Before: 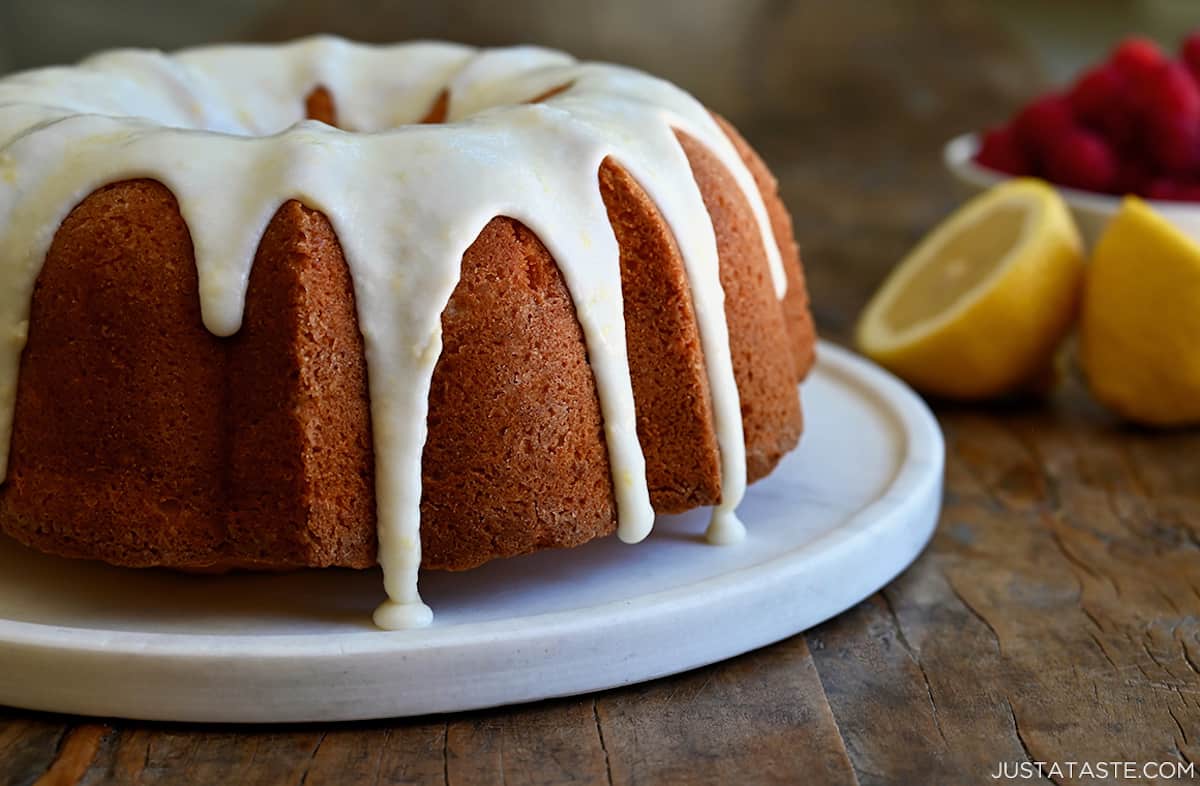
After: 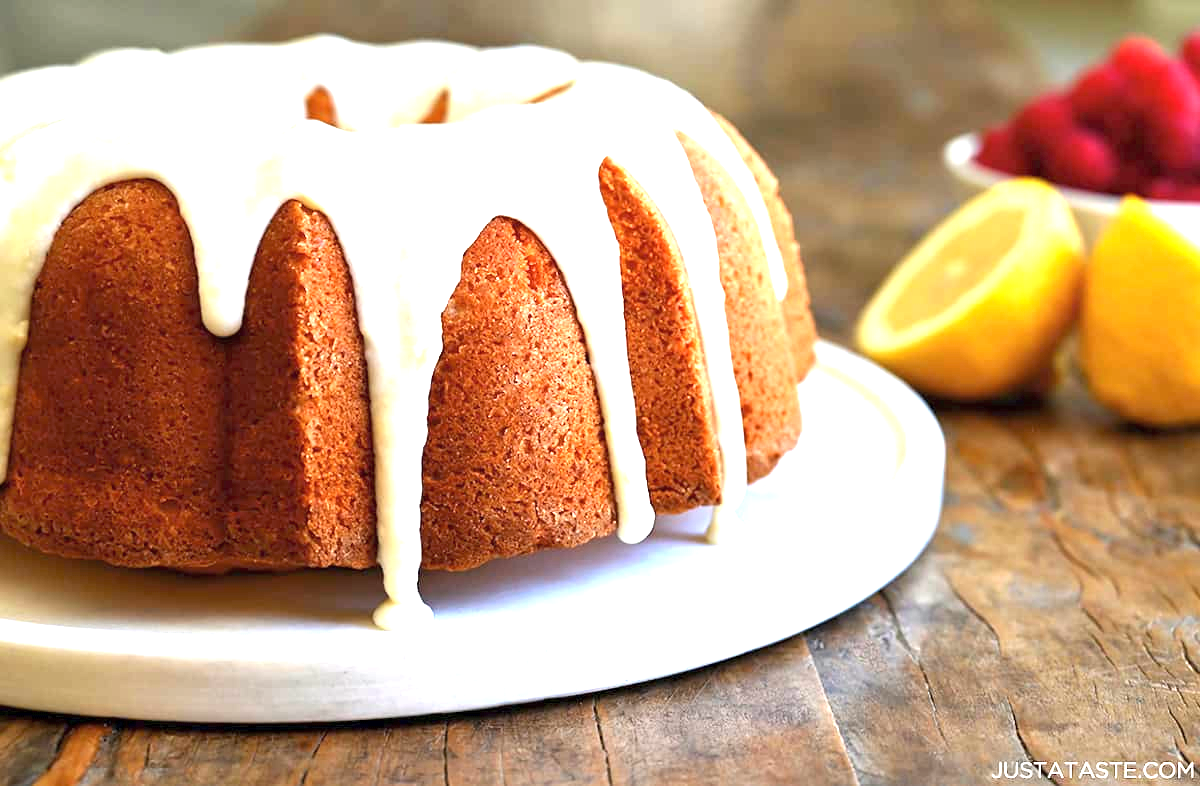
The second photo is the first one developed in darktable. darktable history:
contrast brightness saturation: contrast 0.05, brightness 0.06, saturation 0.01
exposure: exposure 2.003 EV, compensate highlight preservation false
